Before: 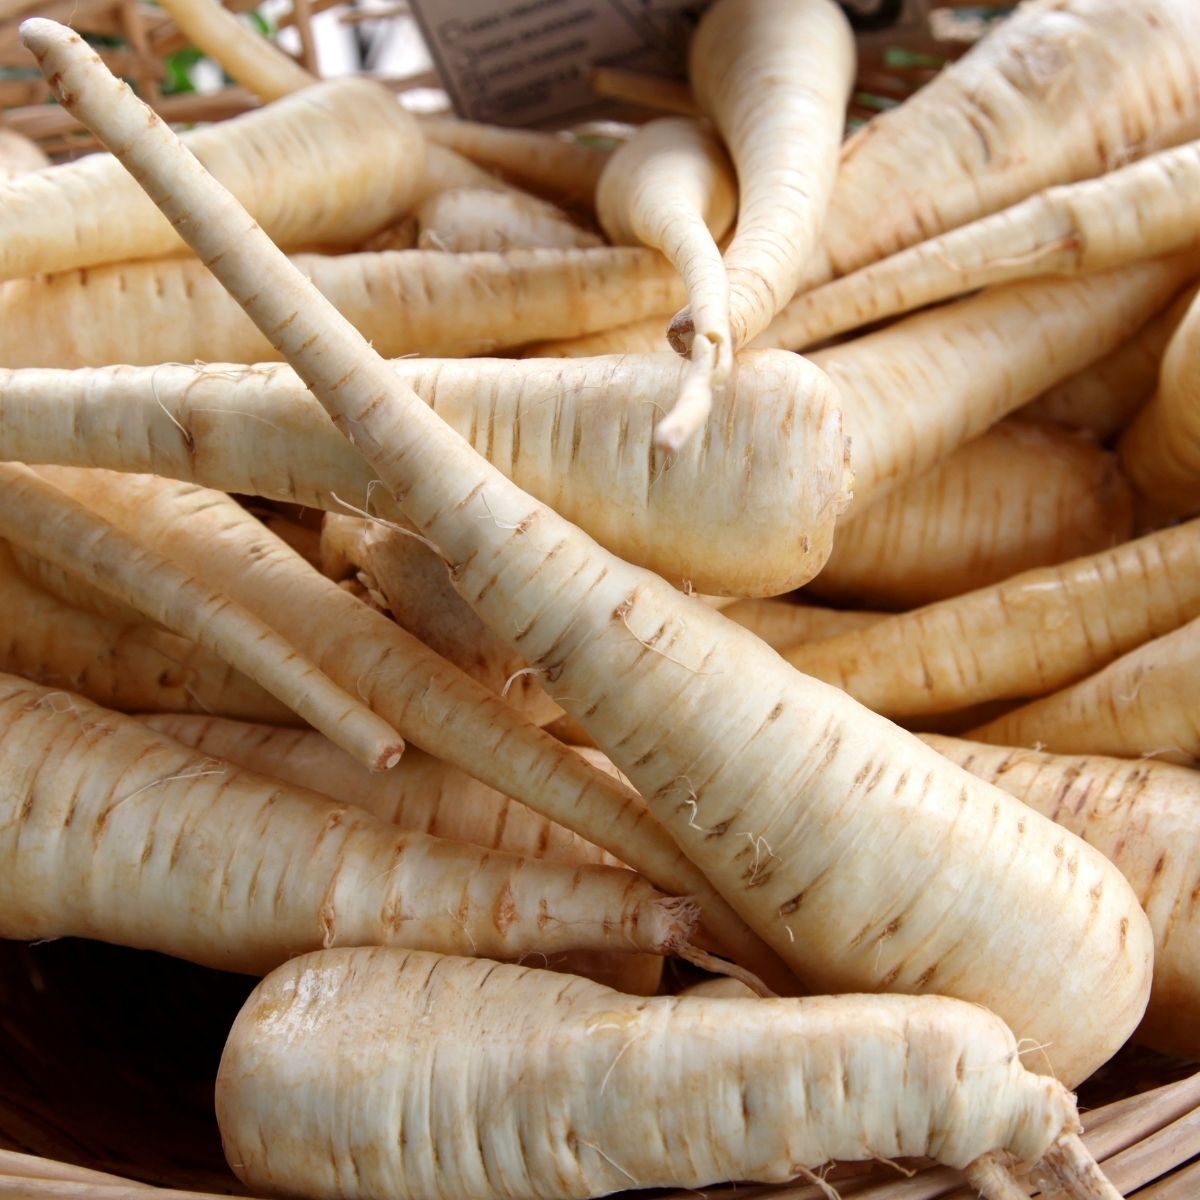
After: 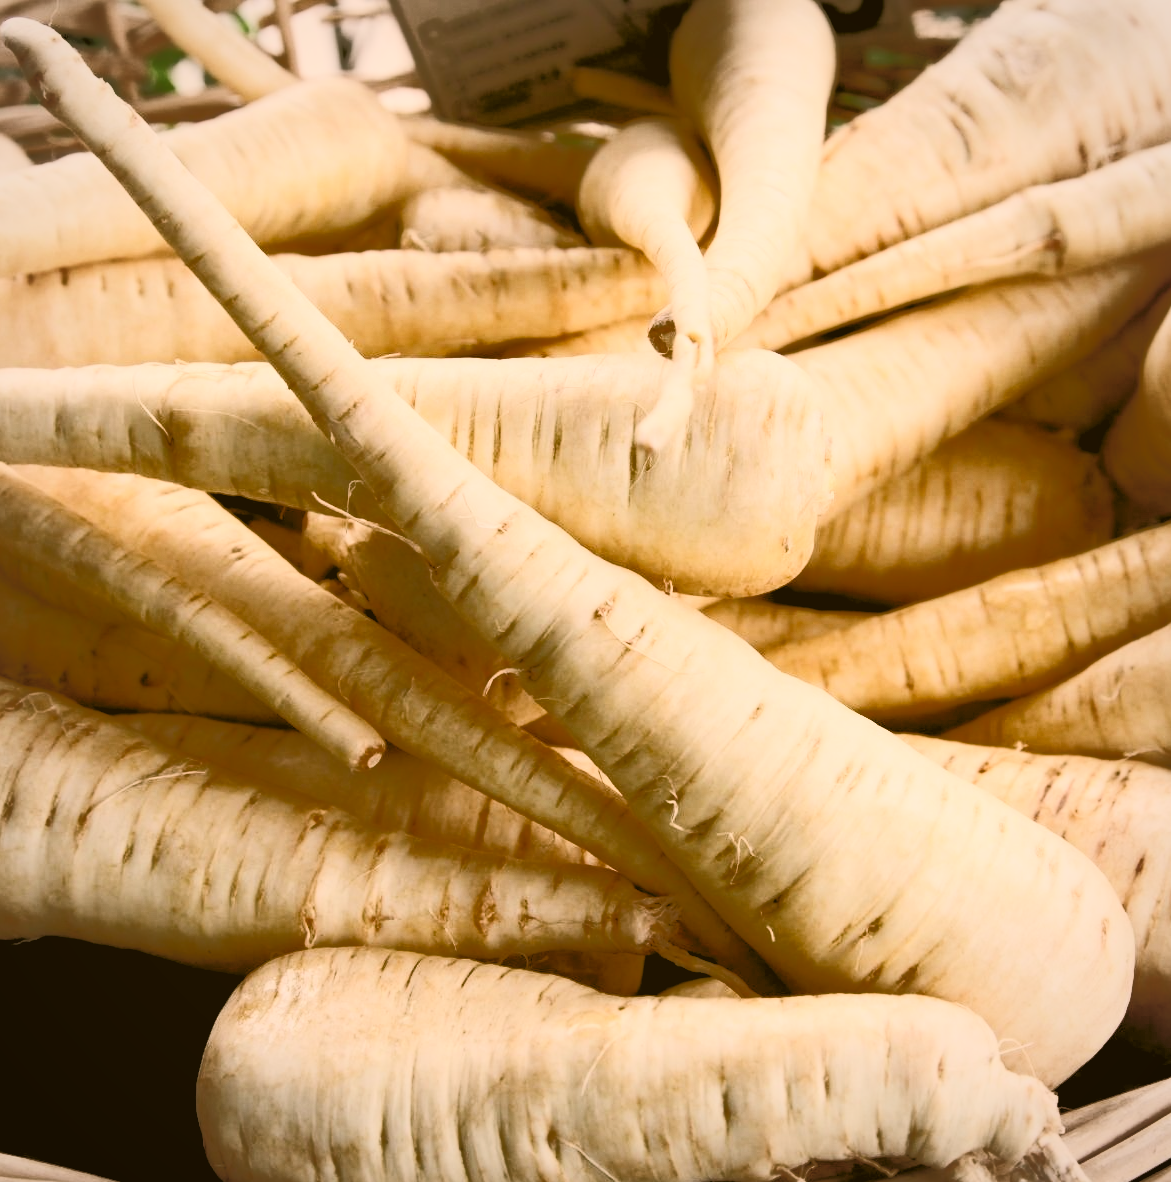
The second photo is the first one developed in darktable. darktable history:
crop and rotate: left 1.664%, right 0.674%, bottom 1.44%
color balance rgb: global offset › luminance -1.007%, perceptual saturation grading › global saturation 0.441%, global vibrance 9.561%
tone curve: curves: ch0 [(0, 0) (0.003, 0.032) (0.53, 0.368) (0.901, 0.866) (1, 1)], color space Lab, independent channels, preserve colors none
vignetting: brightness -0.18, saturation -0.312, automatic ratio true
color correction: highlights a* 8.66, highlights b* 15.47, shadows a* -0.451, shadows b* 26.49
filmic rgb: black relative exposure -6.98 EV, white relative exposure 5.65 EV, hardness 2.84
contrast brightness saturation: contrast 0.423, brightness 0.551, saturation -0.196
